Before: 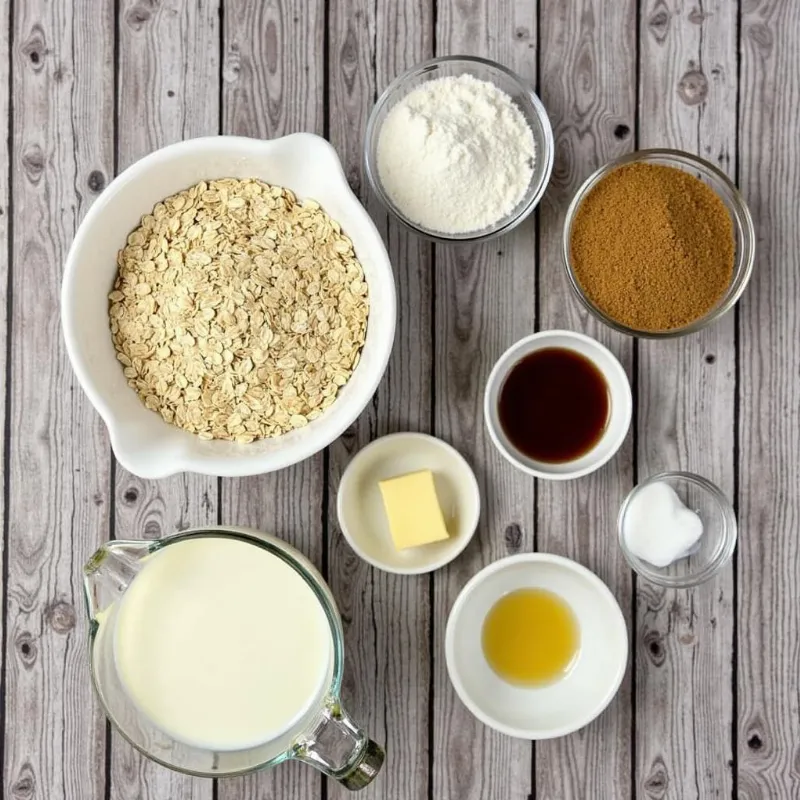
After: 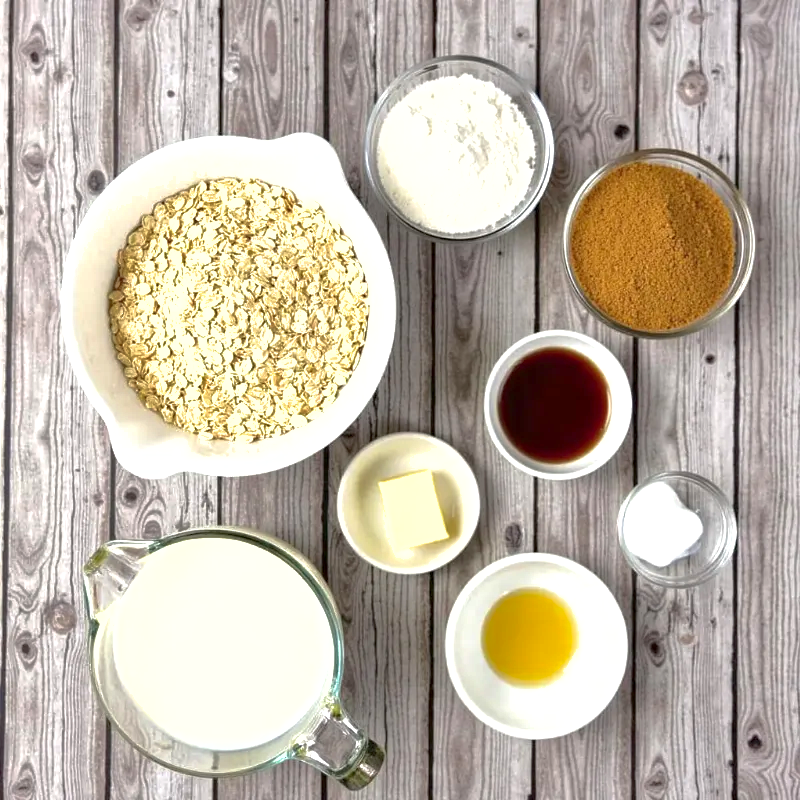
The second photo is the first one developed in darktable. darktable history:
exposure: exposure 0.691 EV, compensate exposure bias true, compensate highlight preservation false
local contrast: mode bilateral grid, contrast 99, coarseness 99, detail 109%, midtone range 0.2
shadows and highlights: on, module defaults
